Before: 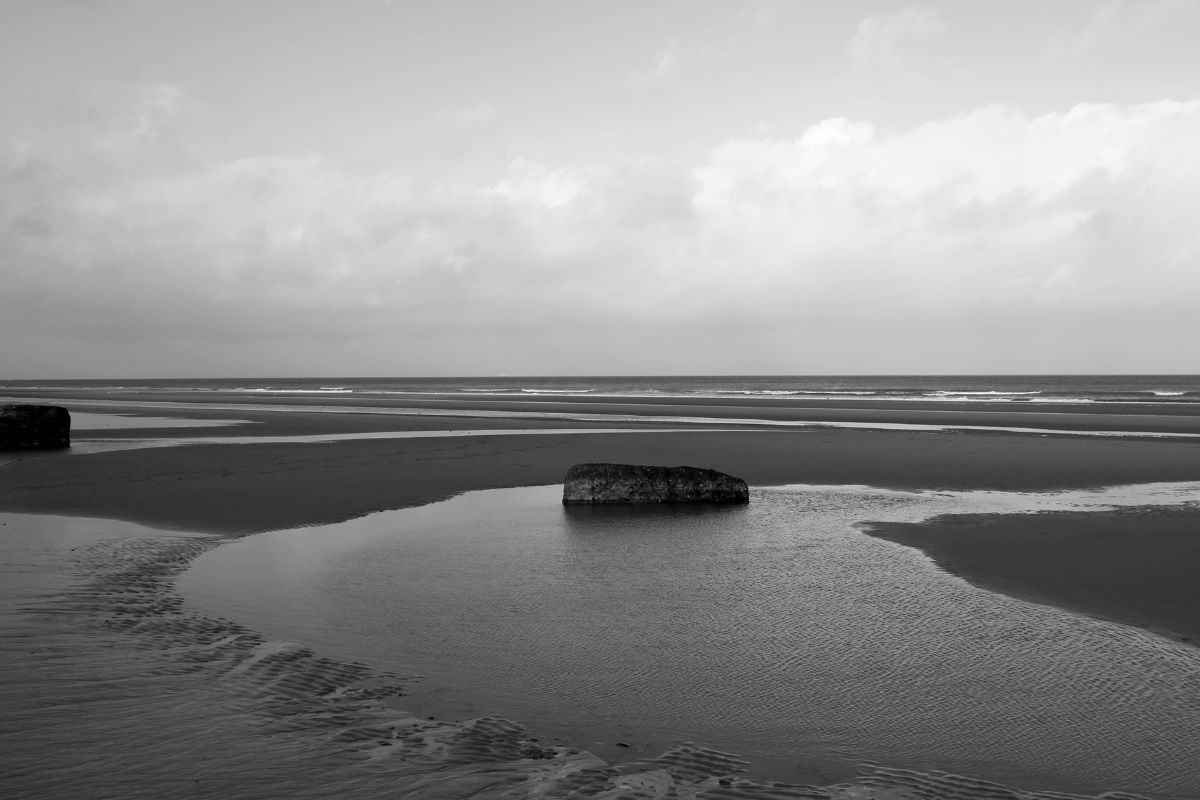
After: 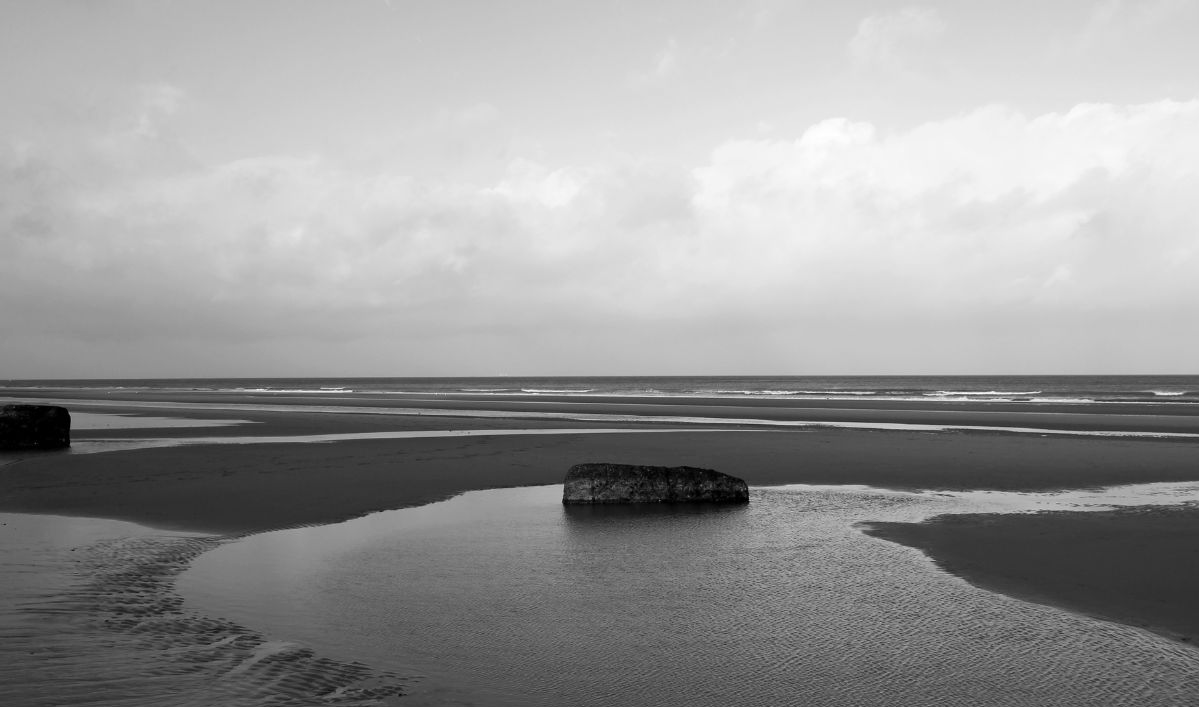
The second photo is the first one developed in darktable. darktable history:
contrast brightness saturation: contrast 0.083, saturation 0.198
crop and rotate: top 0%, bottom 11.541%
